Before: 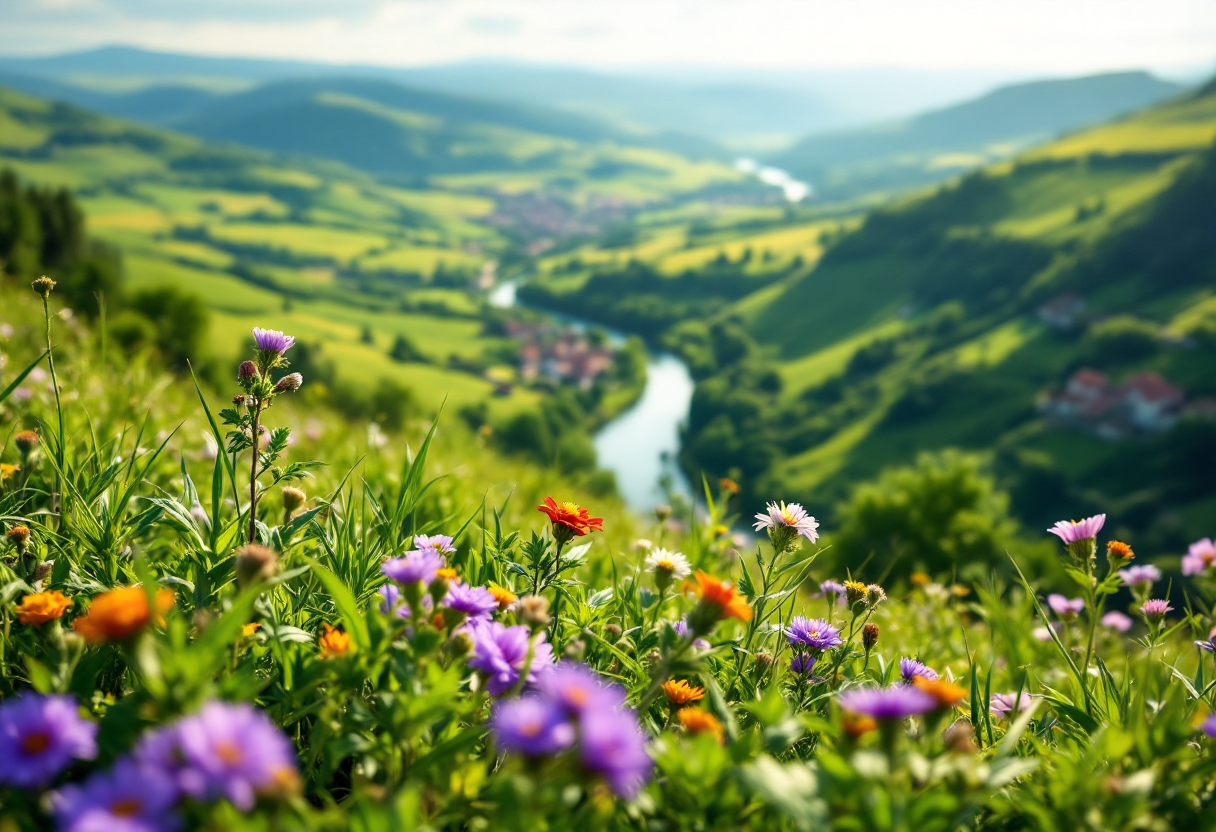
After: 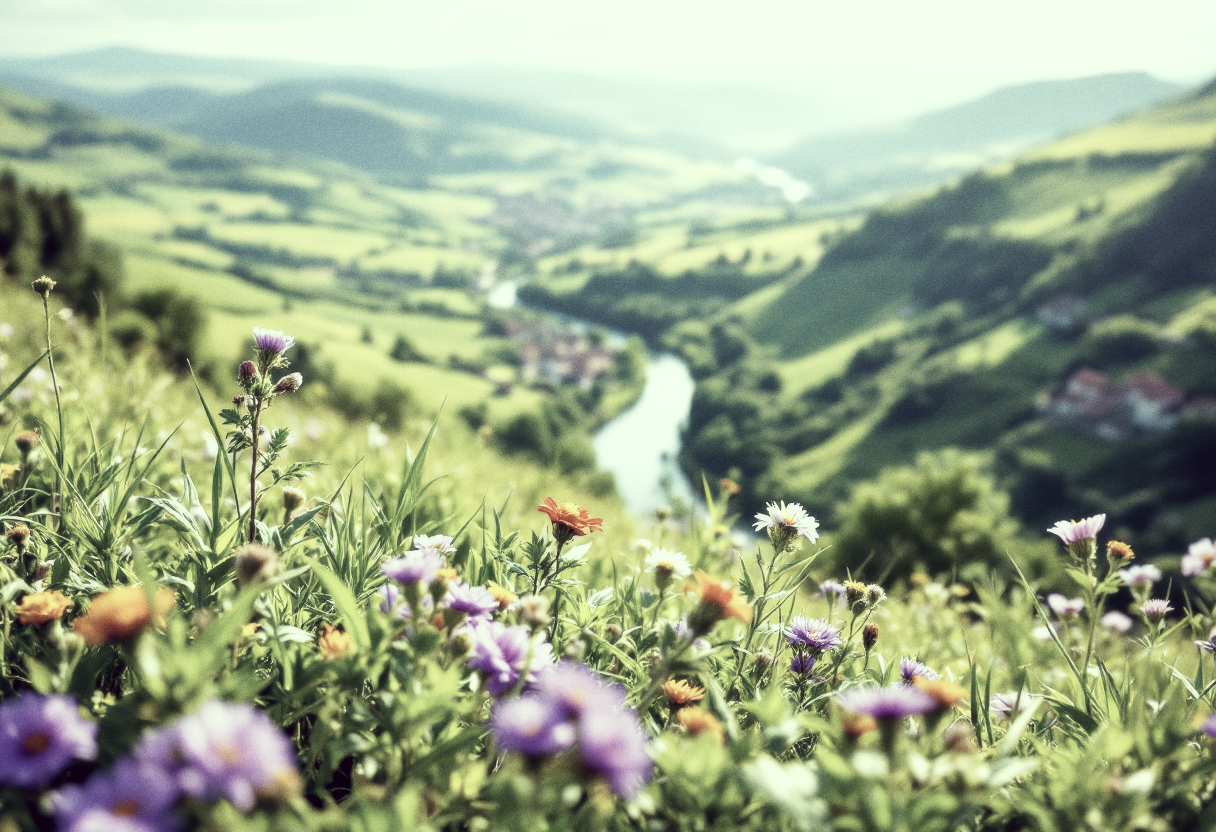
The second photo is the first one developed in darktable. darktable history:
grain: coarseness 0.09 ISO
soften: size 10%, saturation 50%, brightness 0.2 EV, mix 10%
base curve: curves: ch0 [(0, 0) (0.005, 0.002) (0.15, 0.3) (0.4, 0.7) (0.75, 0.95) (1, 1)], preserve colors none
color correction: highlights a* -20.17, highlights b* 20.27, shadows a* 20.03, shadows b* -20.46, saturation 0.43
